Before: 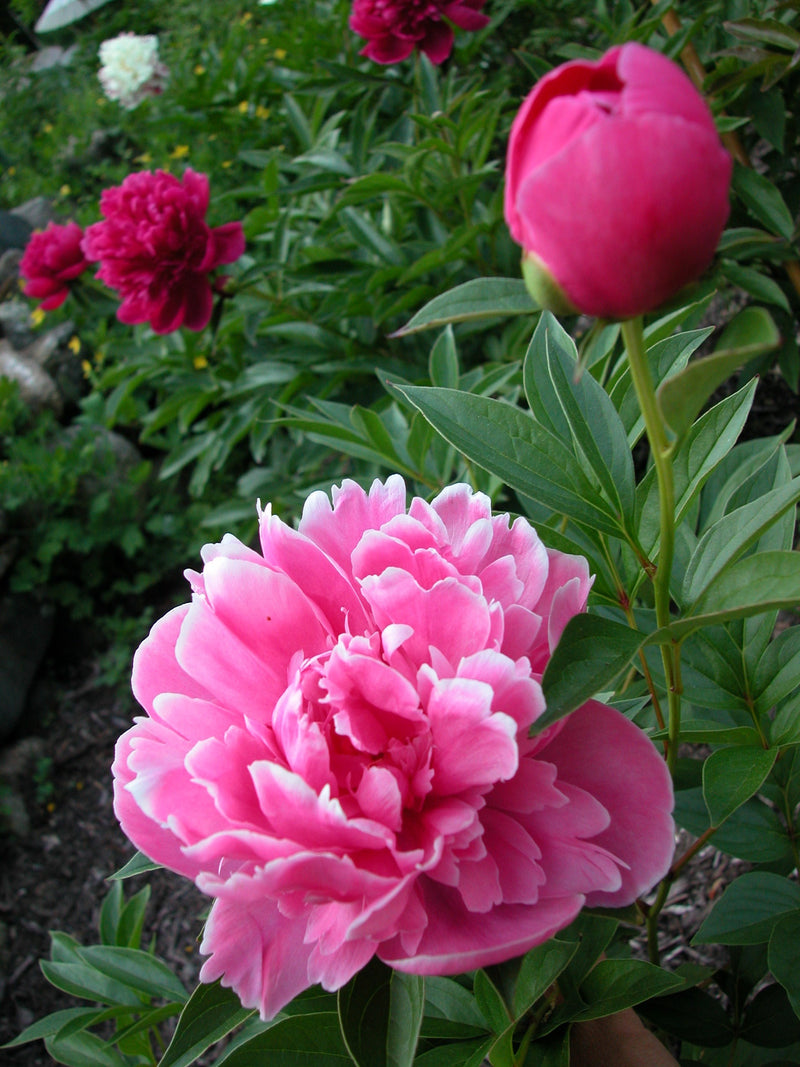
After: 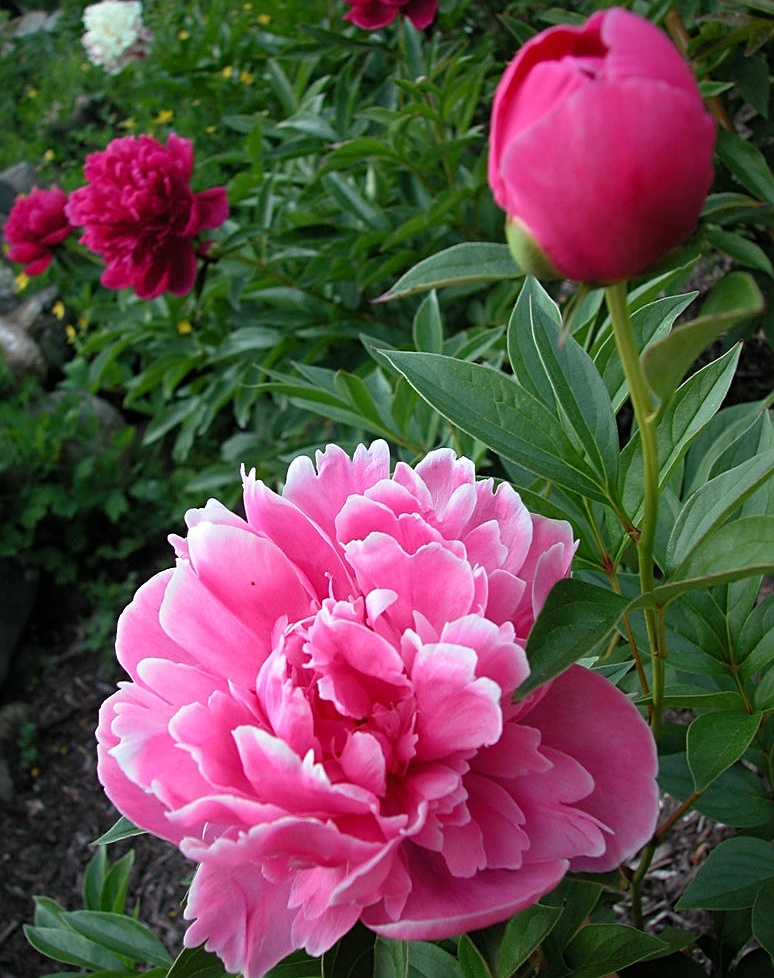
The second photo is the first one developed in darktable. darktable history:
crop: left 2.106%, top 3.341%, right 1.074%, bottom 4.966%
sharpen: on, module defaults
